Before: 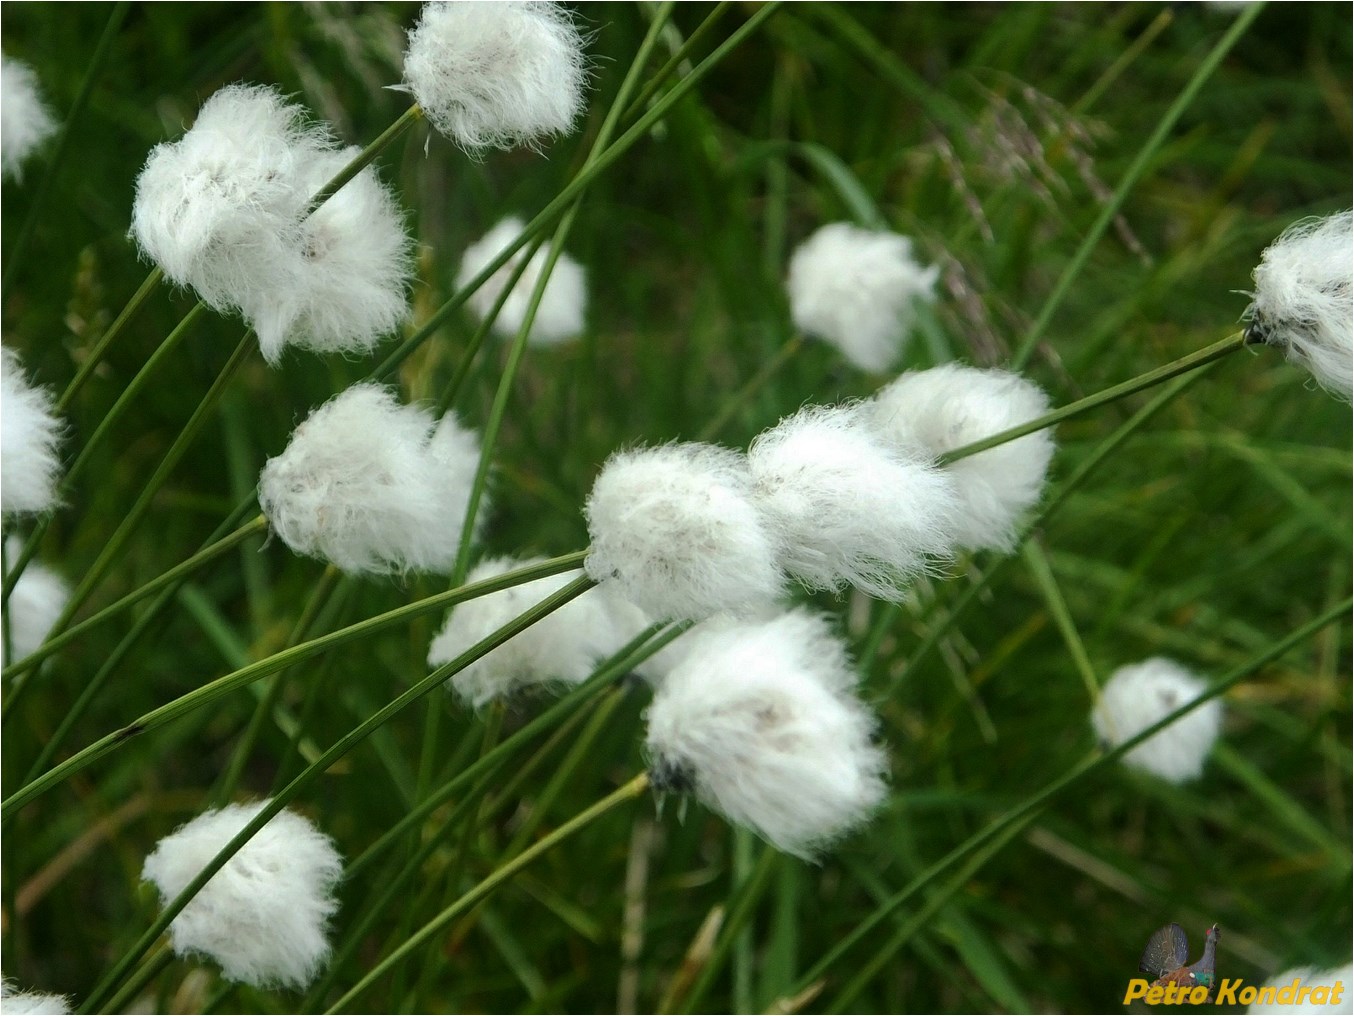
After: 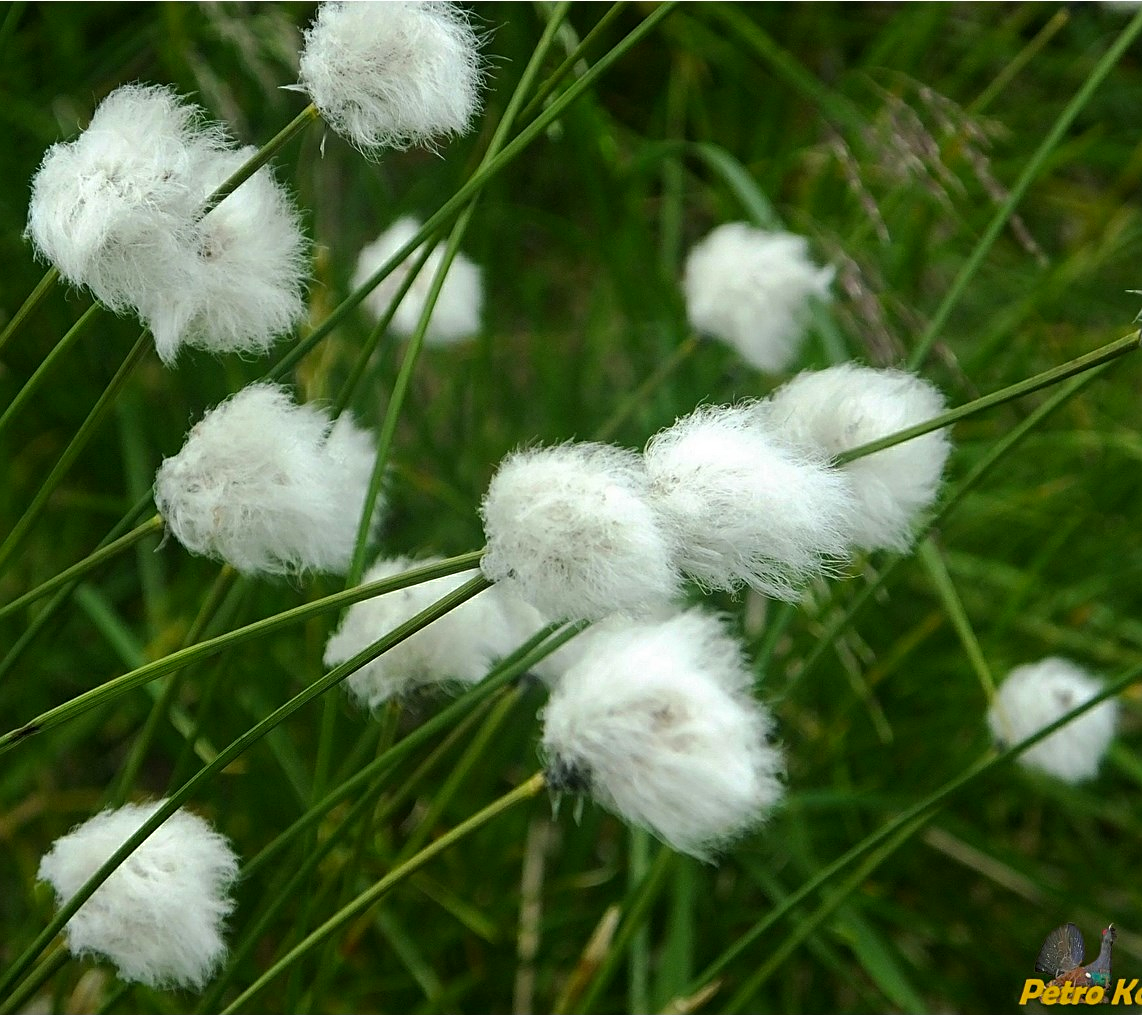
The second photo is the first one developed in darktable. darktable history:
crop: left 7.724%, right 7.867%
sharpen: on, module defaults
contrast brightness saturation: saturation 0.133
